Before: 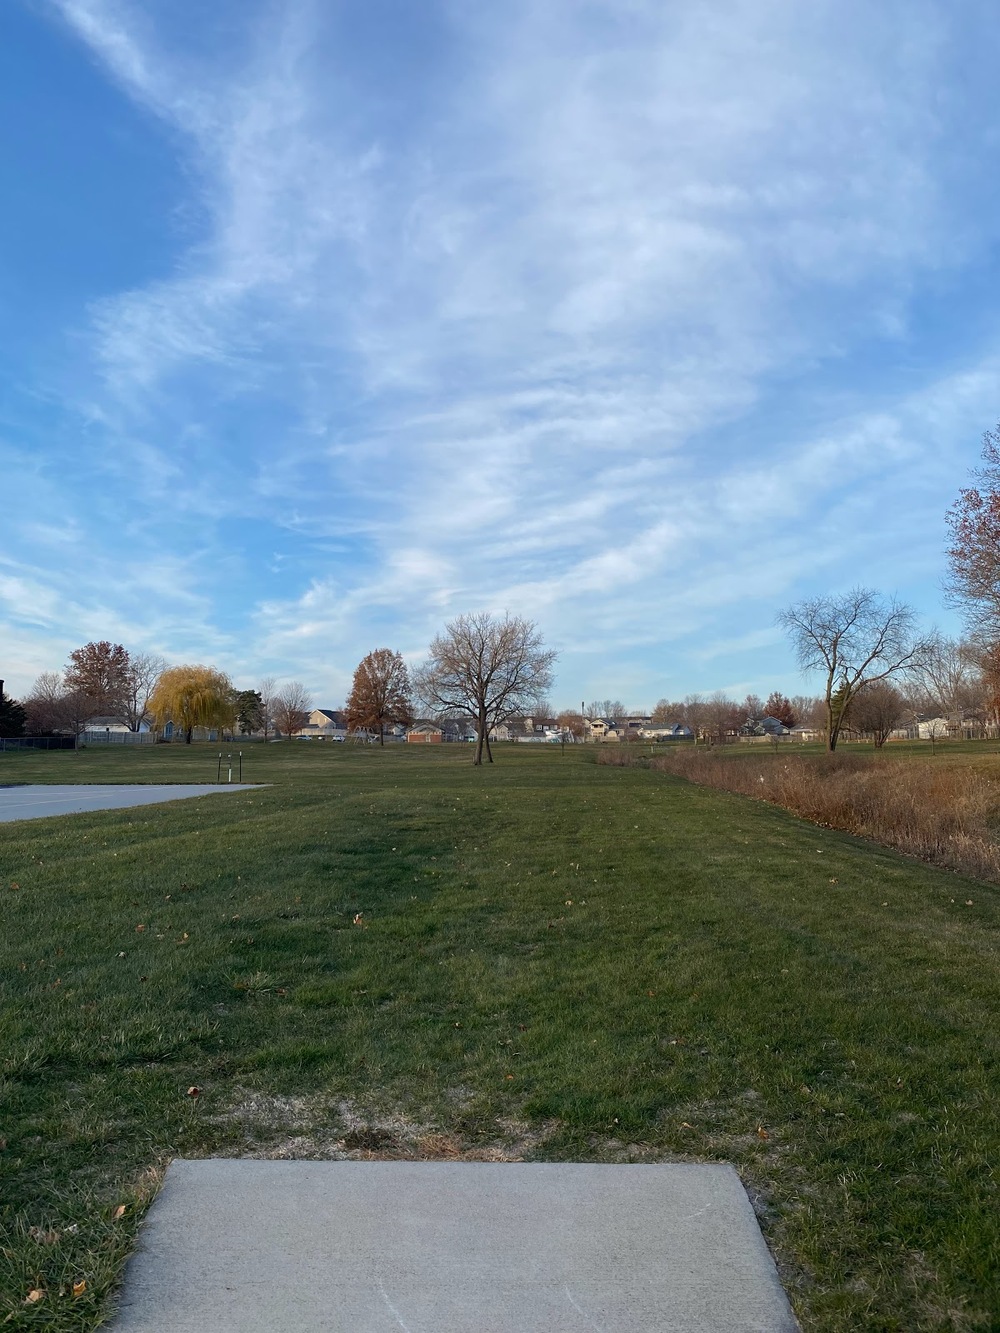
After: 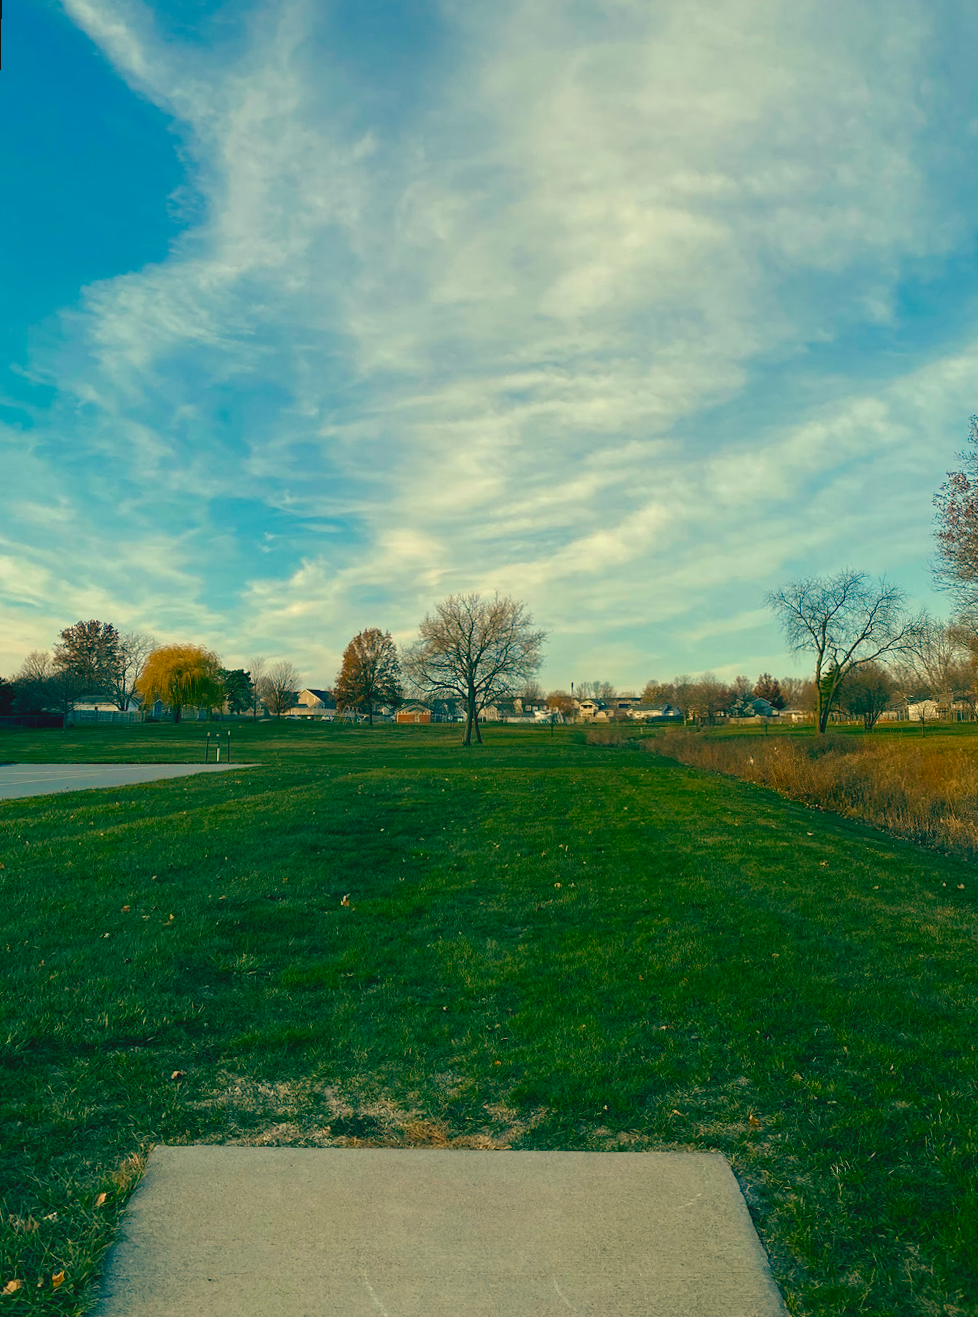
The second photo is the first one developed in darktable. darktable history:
haze removal: compatibility mode true, adaptive false
color balance: mode lift, gamma, gain (sRGB), lift [1, 0.69, 1, 1], gamma [1, 1.482, 1, 1], gain [1, 1, 1, 0.802]
rotate and perspective: rotation 0.226°, lens shift (vertical) -0.042, crop left 0.023, crop right 0.982, crop top 0.006, crop bottom 0.994
color balance rgb: shadows lift › chroma 3%, shadows lift › hue 280.8°, power › hue 330°, highlights gain › chroma 3%, highlights gain › hue 75.6°, global offset › luminance 0.7%, perceptual saturation grading › global saturation 20%, perceptual saturation grading › highlights -25%, perceptual saturation grading › shadows 50%, global vibrance 20.33%
crop: top 0.05%, bottom 0.098%
